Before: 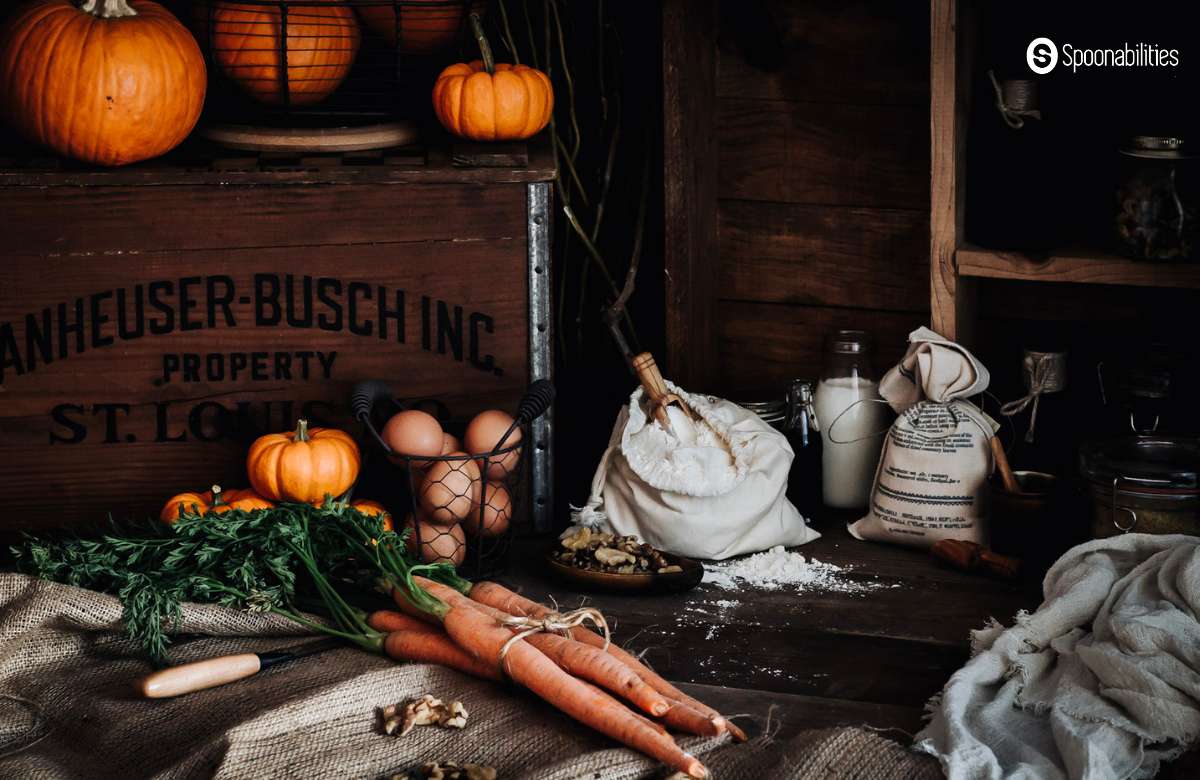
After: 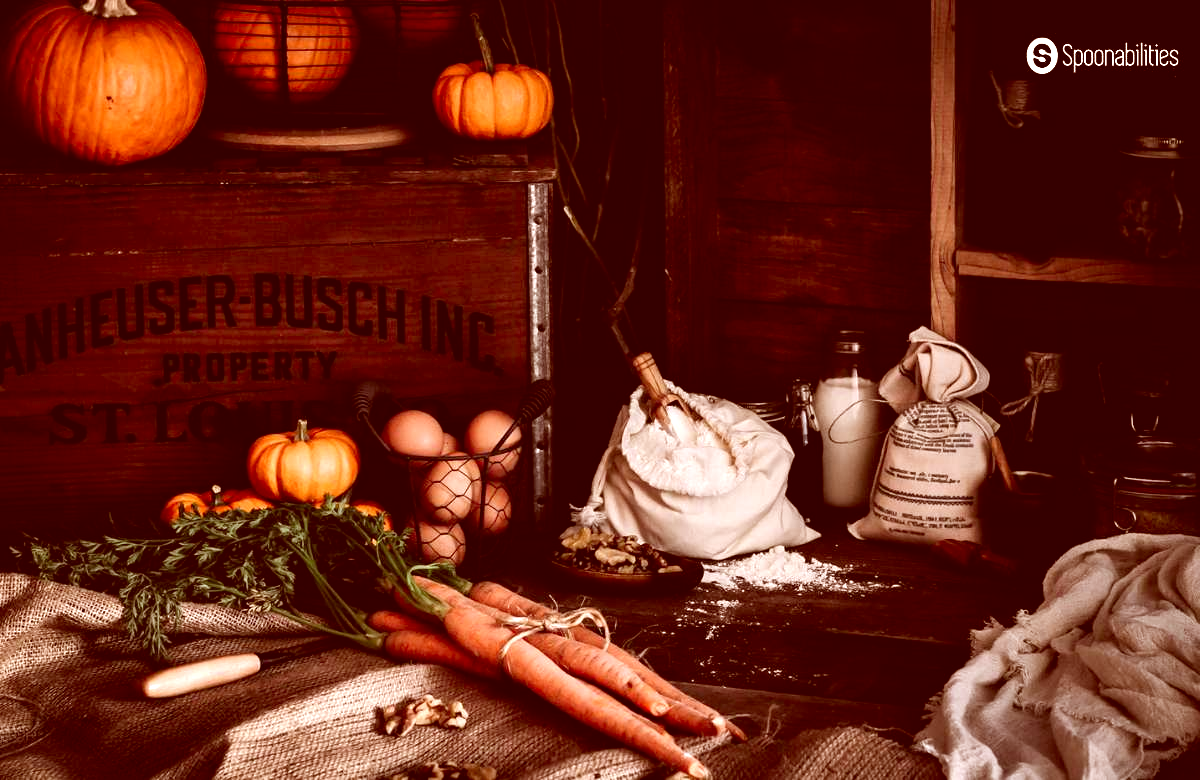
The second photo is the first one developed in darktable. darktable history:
exposure: exposure 0.563 EV, compensate highlight preservation false
color correction: highlights a* 9.09, highlights b* 8.7, shadows a* 39.65, shadows b* 39.21, saturation 0.805
